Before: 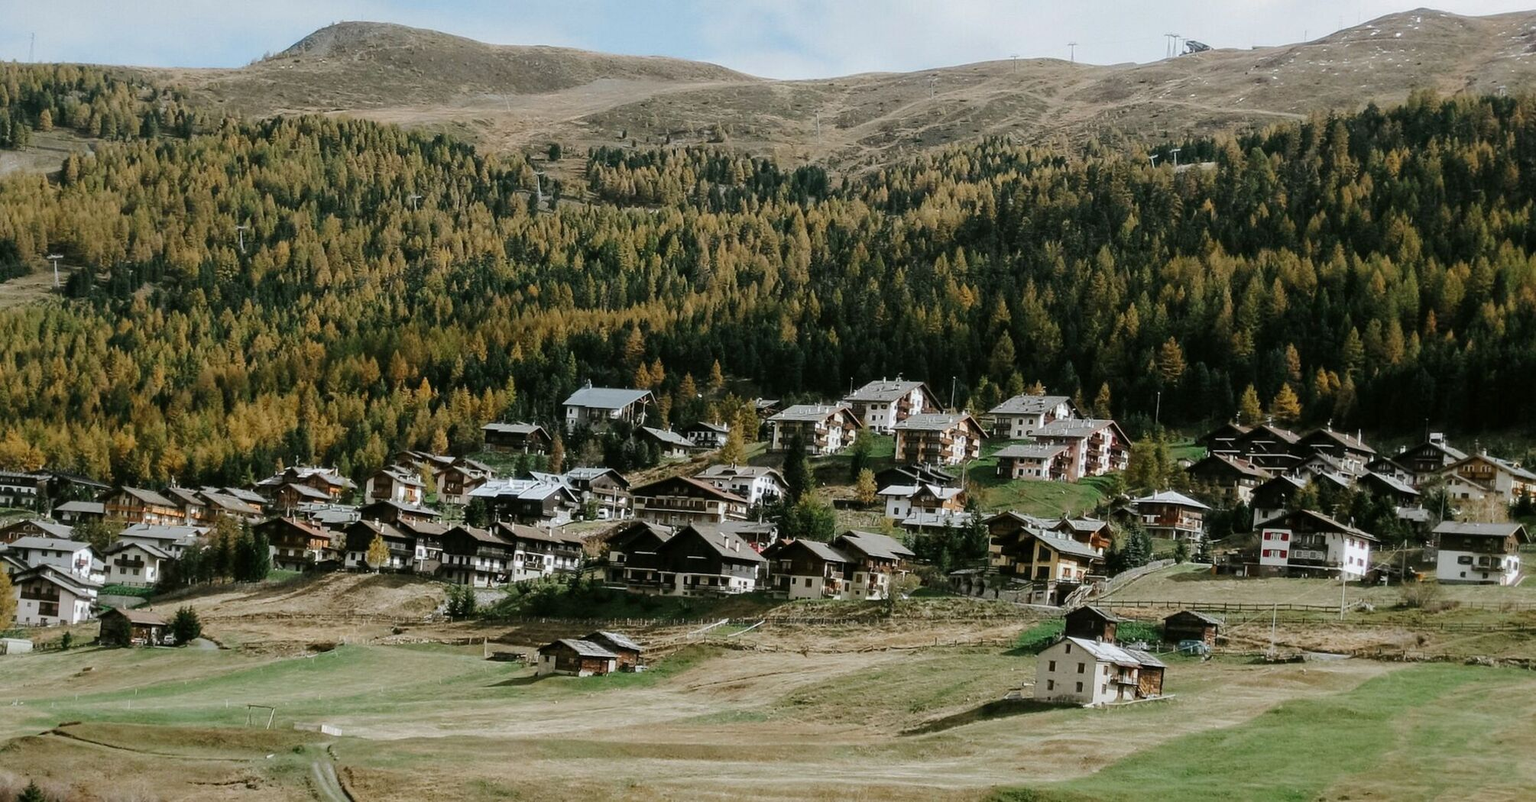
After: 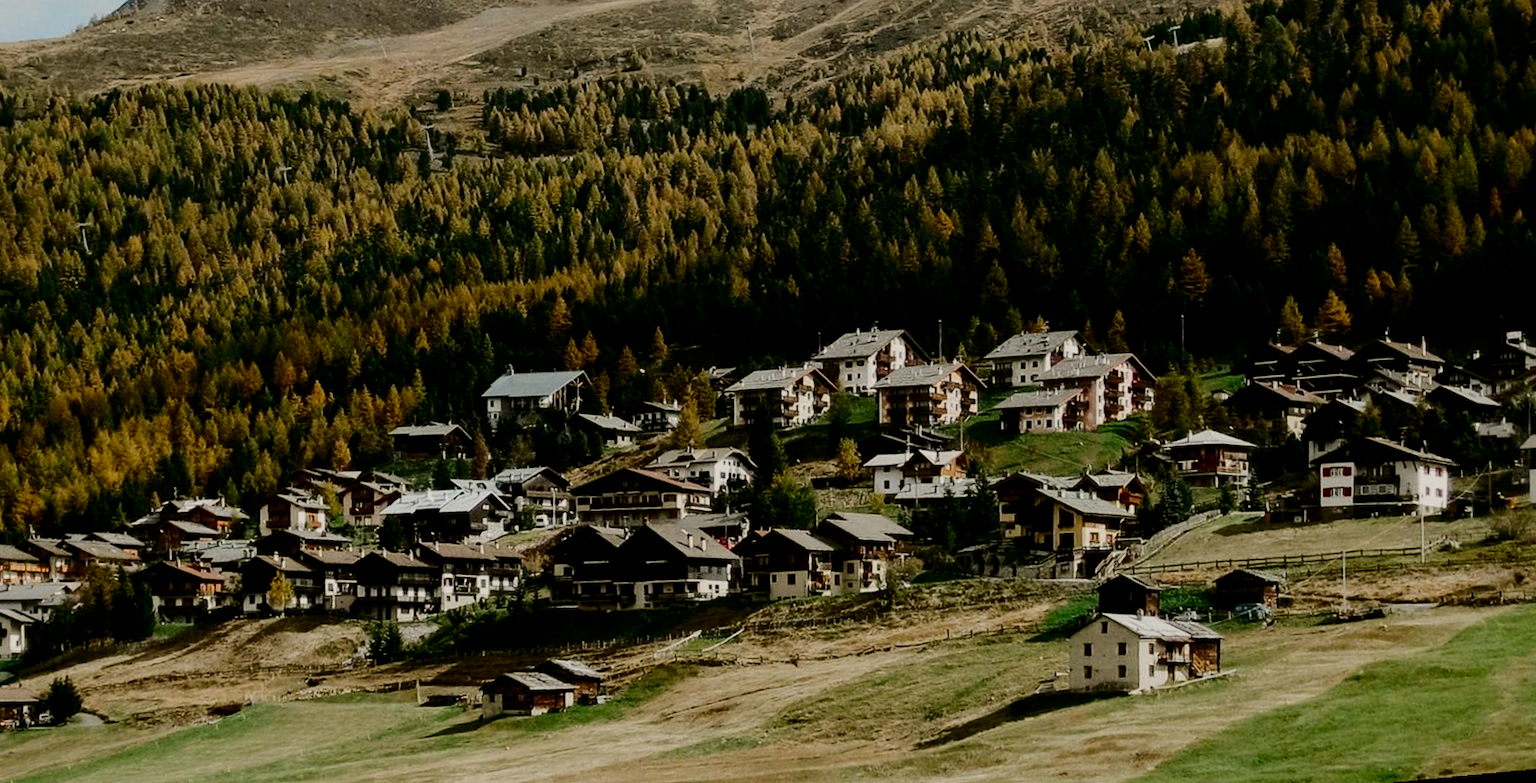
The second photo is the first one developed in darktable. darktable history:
color calibration: x 0.329, y 0.345, temperature 5633 K
contrast brightness saturation: contrast 0.22, brightness -0.19, saturation 0.24
crop and rotate: angle 1.96°, left 5.673%, top 5.673%
rotate and perspective: rotation -3.52°, crop left 0.036, crop right 0.964, crop top 0.081, crop bottom 0.919
filmic rgb: black relative exposure -7.65 EV, white relative exposure 4.56 EV, hardness 3.61, contrast 1.05
